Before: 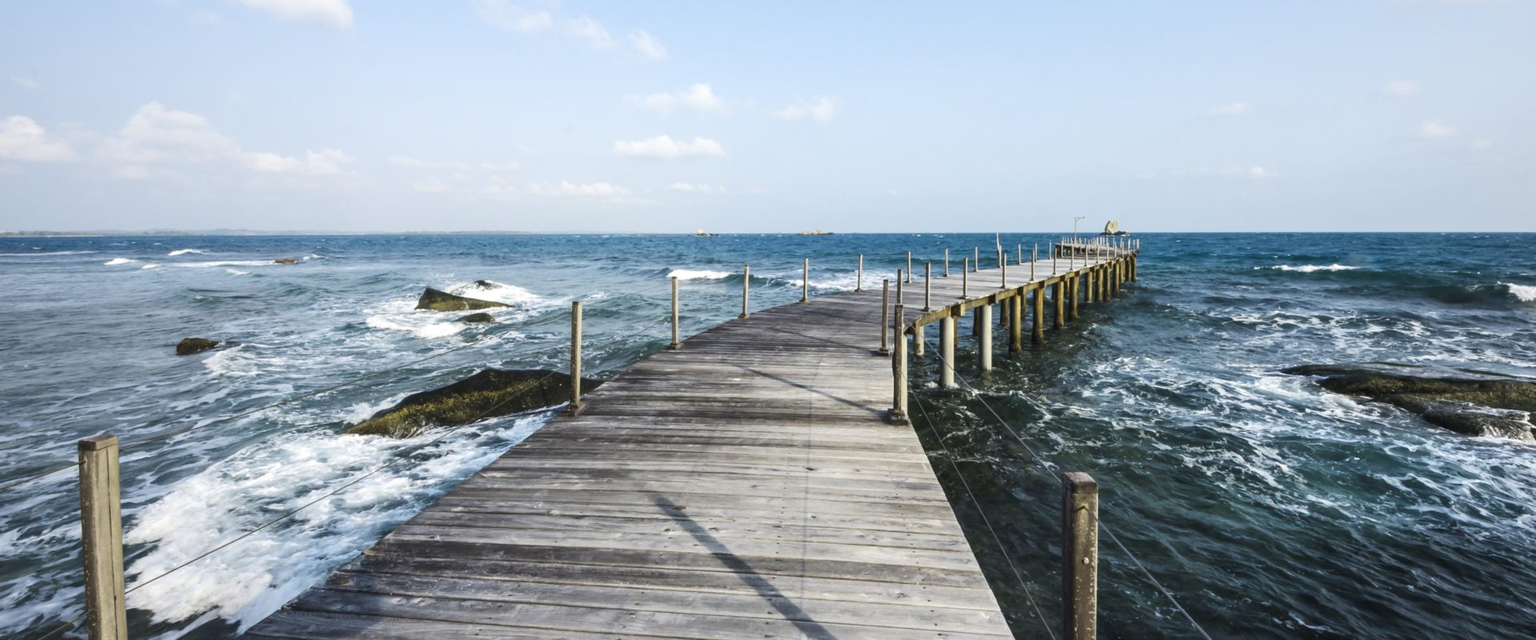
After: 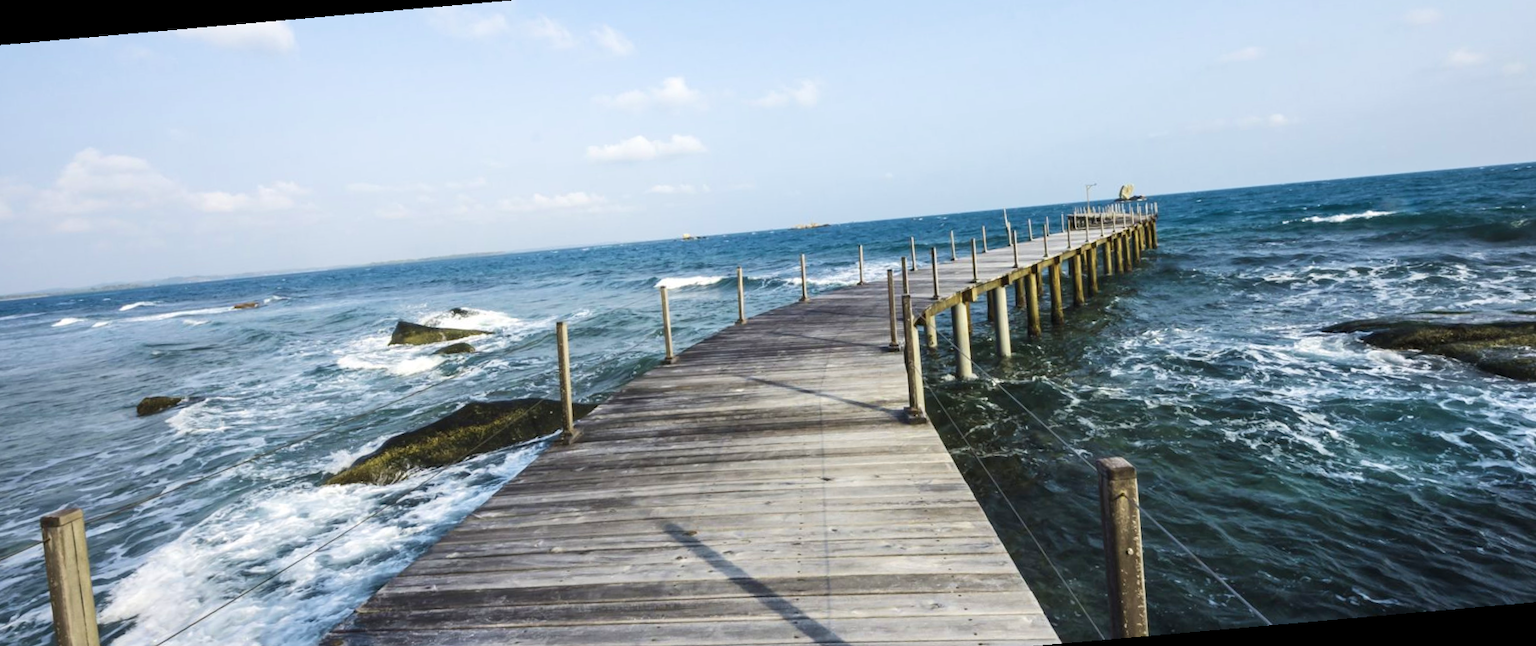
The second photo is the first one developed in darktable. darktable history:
rotate and perspective: rotation -5°, crop left 0.05, crop right 0.952, crop top 0.11, crop bottom 0.89
velvia: on, module defaults
